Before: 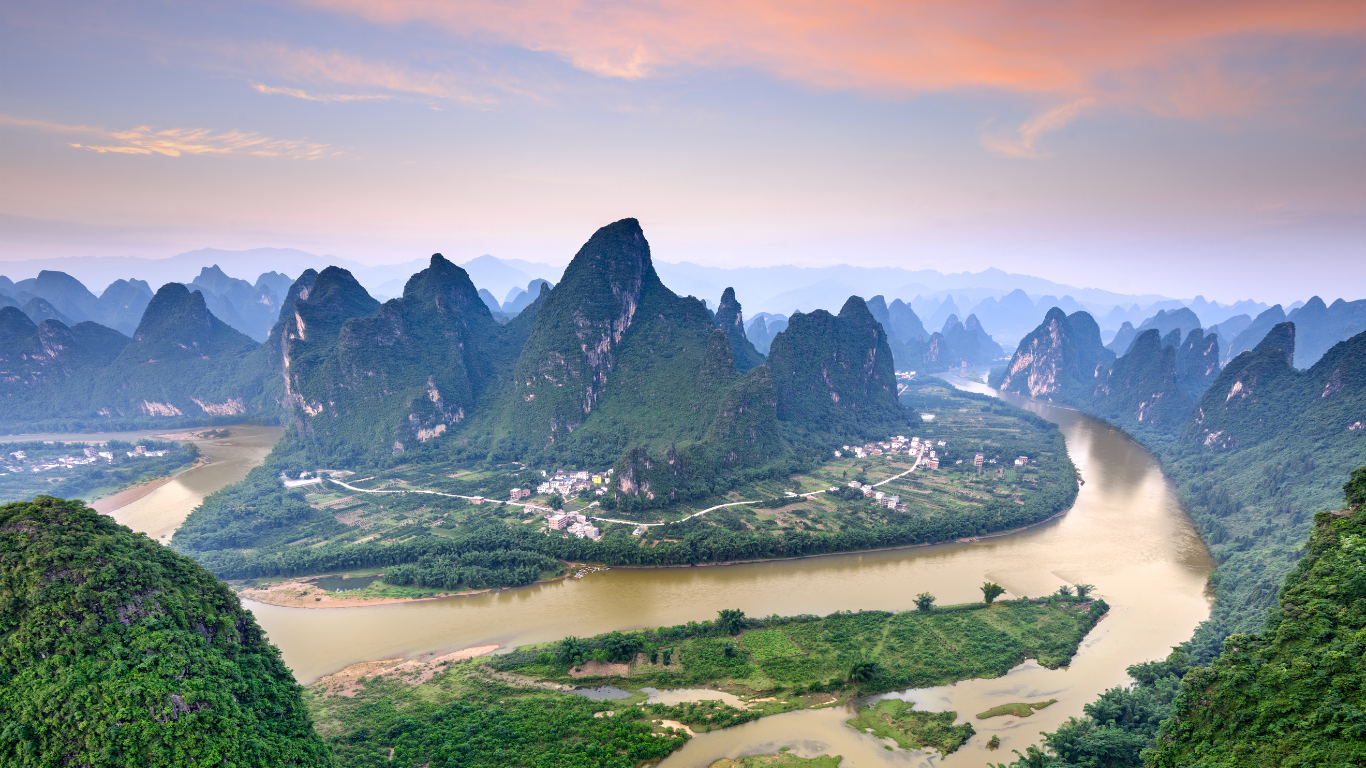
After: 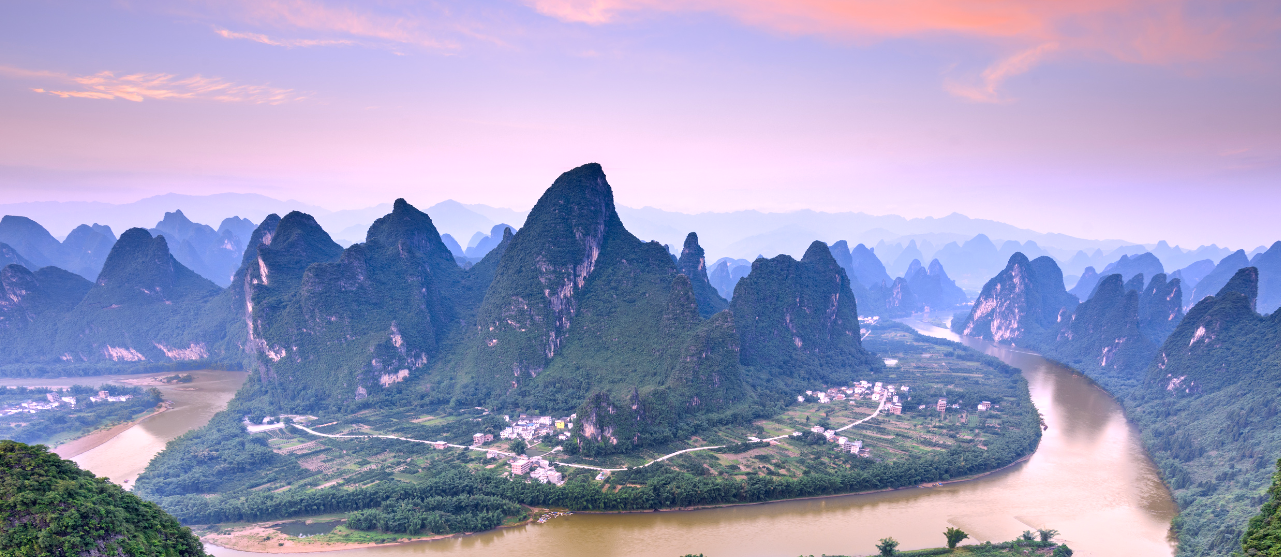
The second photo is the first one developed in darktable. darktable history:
crop: left 2.737%, top 7.287%, right 3.421%, bottom 20.179%
white balance: red 1.066, blue 1.119
